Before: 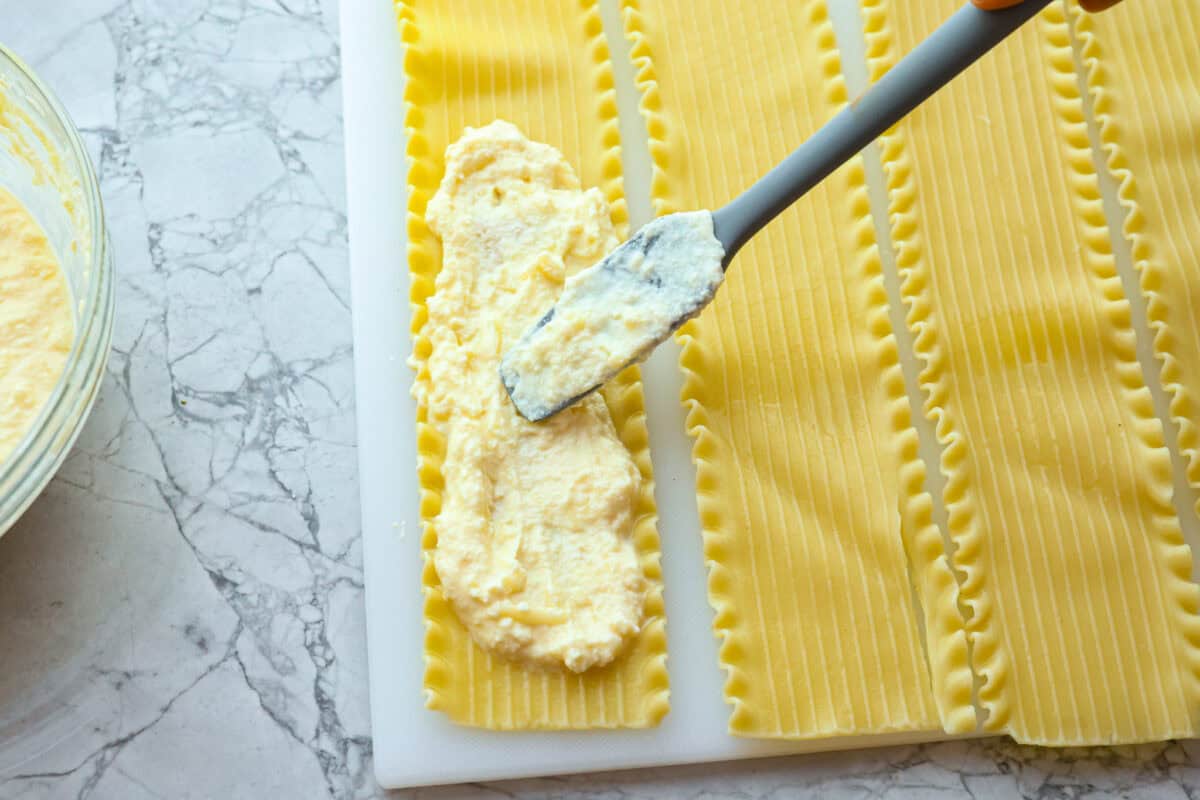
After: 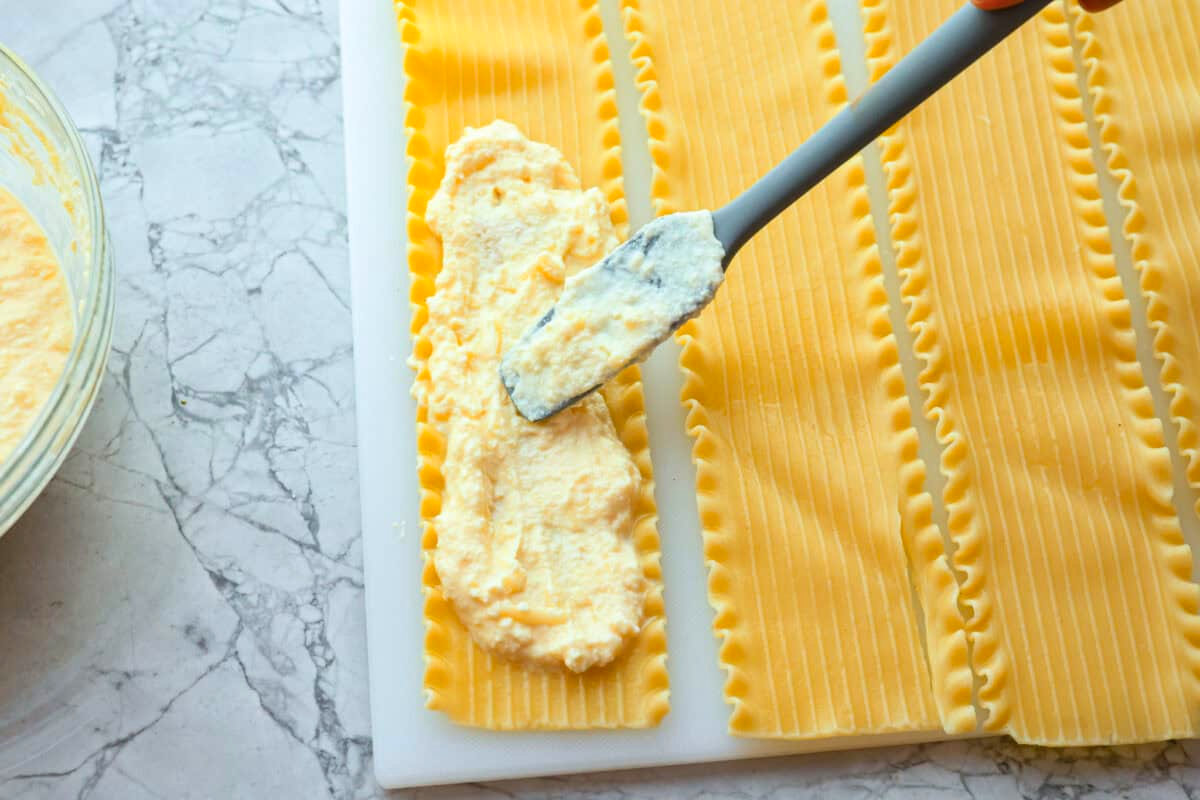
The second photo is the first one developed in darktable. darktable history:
color zones: curves: ch1 [(0.235, 0.558) (0.75, 0.5)]; ch2 [(0.25, 0.462) (0.749, 0.457)]
tone equalizer: on, module defaults
